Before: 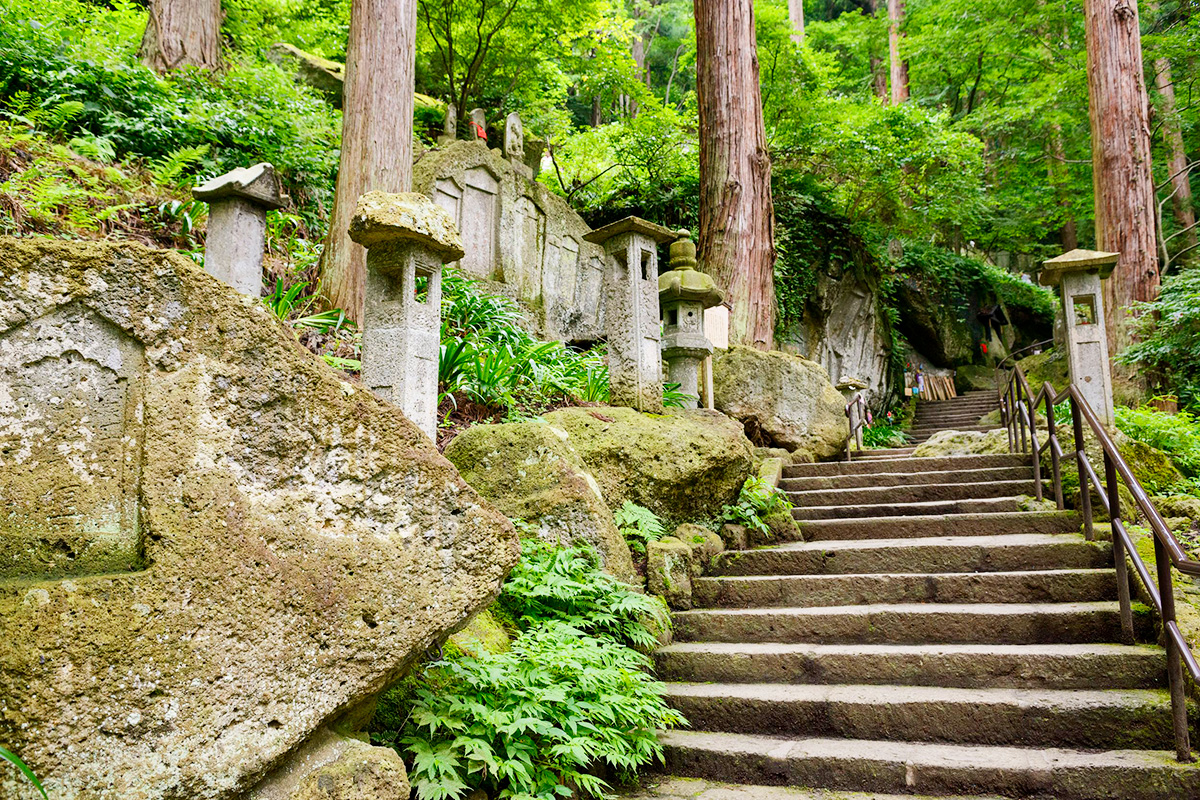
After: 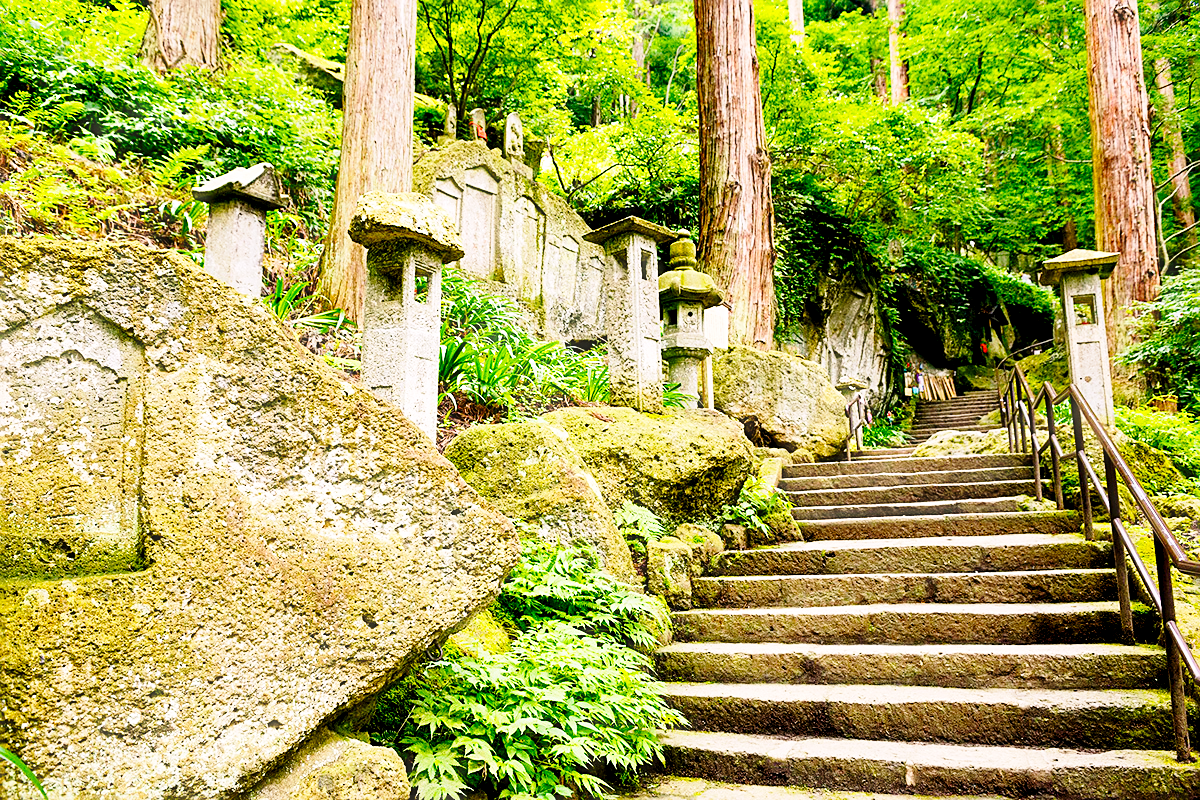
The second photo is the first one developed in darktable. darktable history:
haze removal: strength -0.1, adaptive false
base curve: curves: ch0 [(0, 0) (0.028, 0.03) (0.121, 0.232) (0.46, 0.748) (0.859, 0.968) (1, 1)], preserve colors none
sharpen: amount 0.478
exposure: black level correction 0.009, exposure 0.119 EV, compensate highlight preservation false
rgb curve: curves: ch2 [(0, 0) (0.567, 0.512) (1, 1)], mode RGB, independent channels
white balance: red 1.009, blue 0.985
color balance rgb: shadows lift › chroma 2%, shadows lift › hue 217.2°, power › chroma 0.25%, power › hue 60°, highlights gain › chroma 1.5%, highlights gain › hue 309.6°, global offset › luminance -0.5%, perceptual saturation grading › global saturation 15%, global vibrance 20%
